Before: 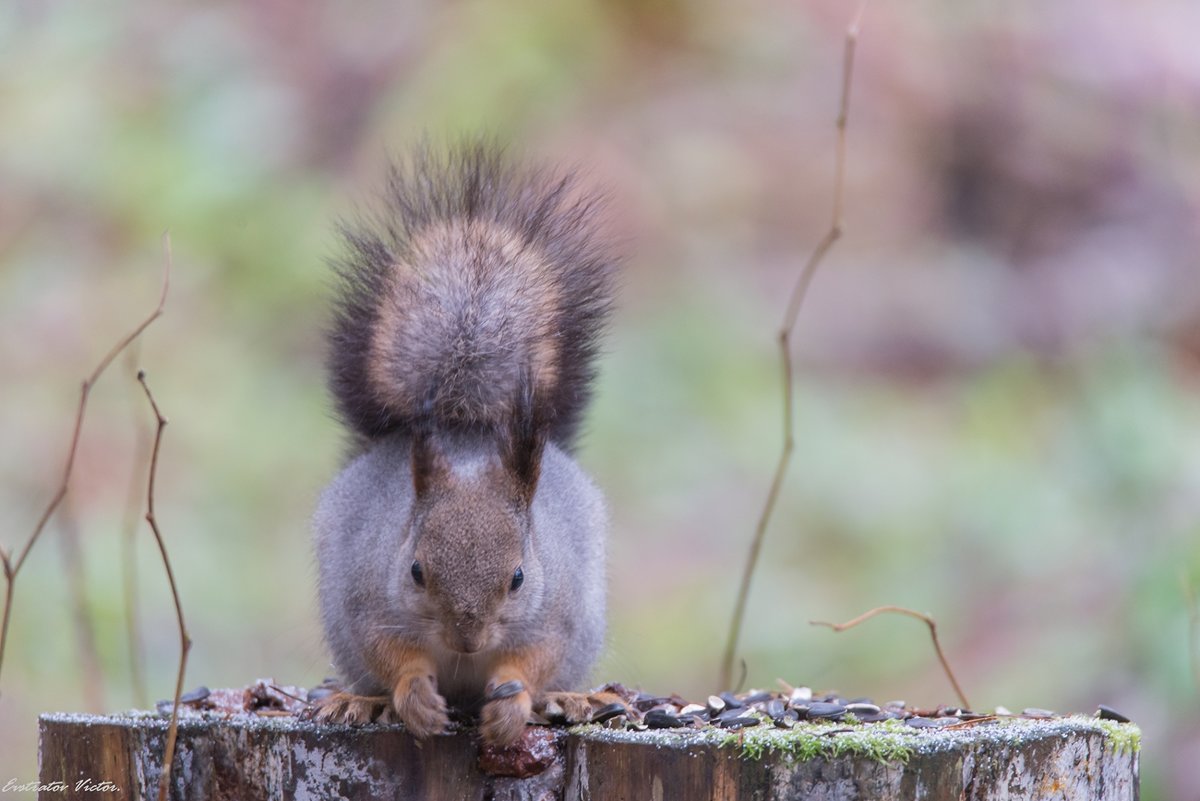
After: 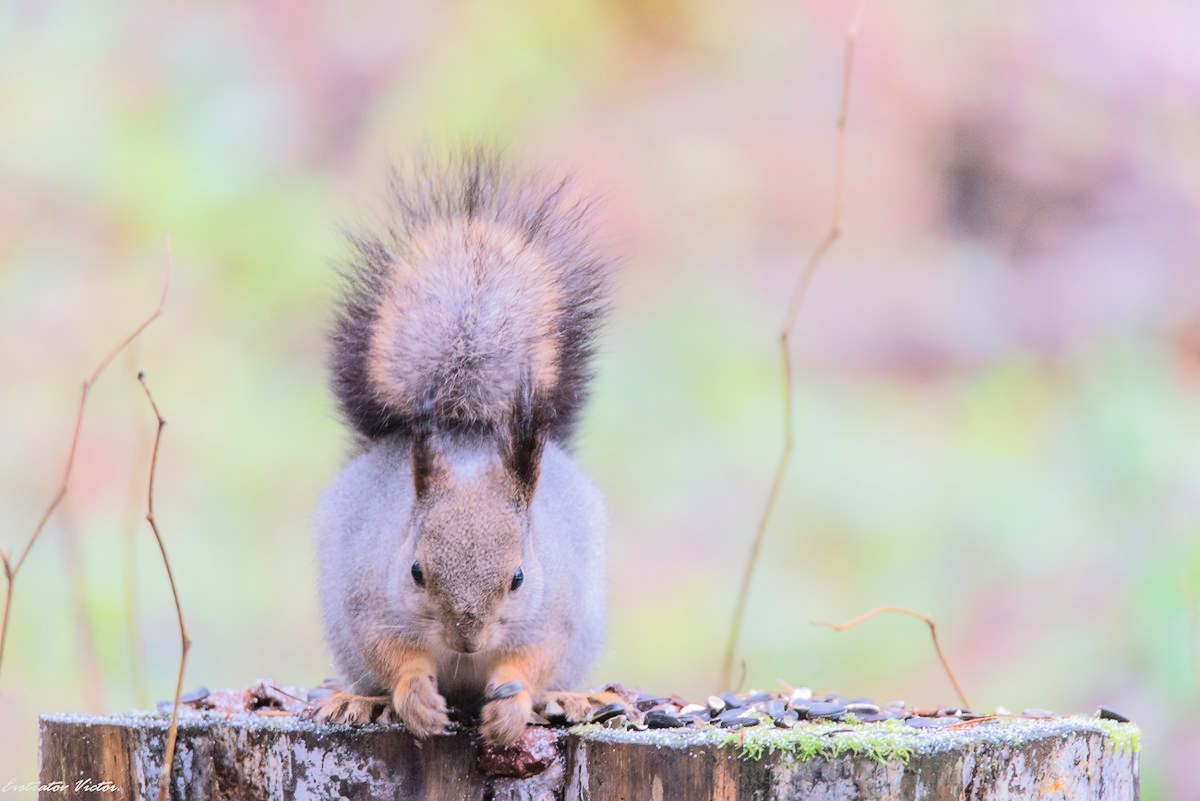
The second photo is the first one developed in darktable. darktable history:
tone equalizer: -7 EV 0.143 EV, -6 EV 0.584 EV, -5 EV 1.13 EV, -4 EV 1.33 EV, -3 EV 1.16 EV, -2 EV 0.6 EV, -1 EV 0.153 EV, edges refinement/feathering 500, mask exposure compensation -1.57 EV, preserve details no
